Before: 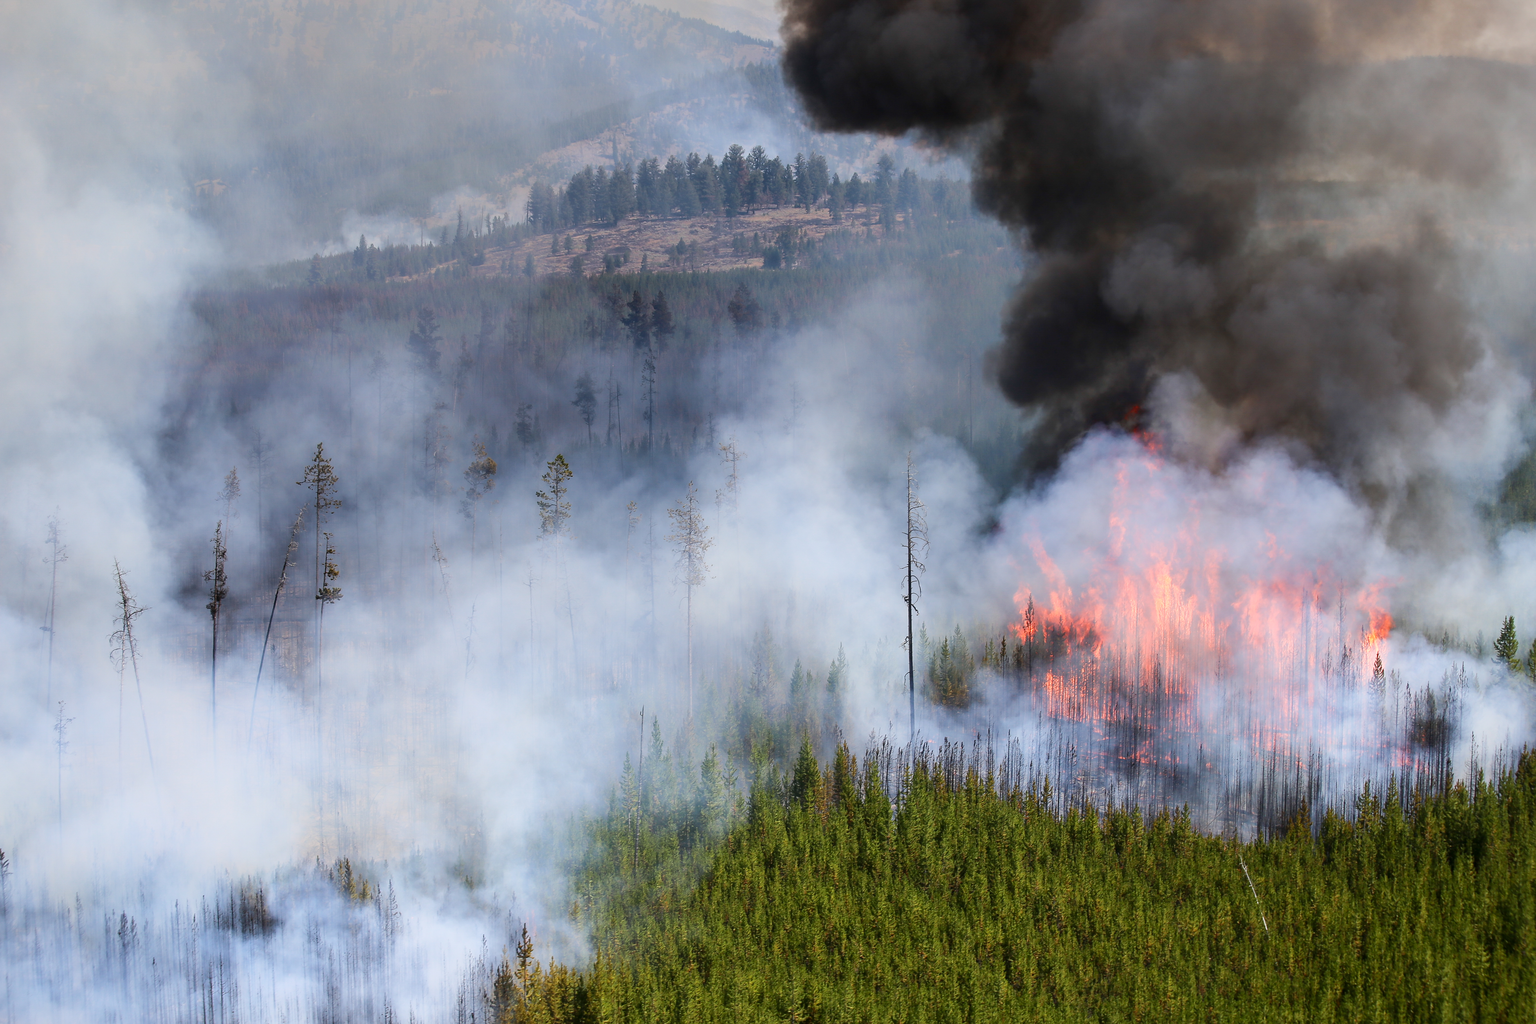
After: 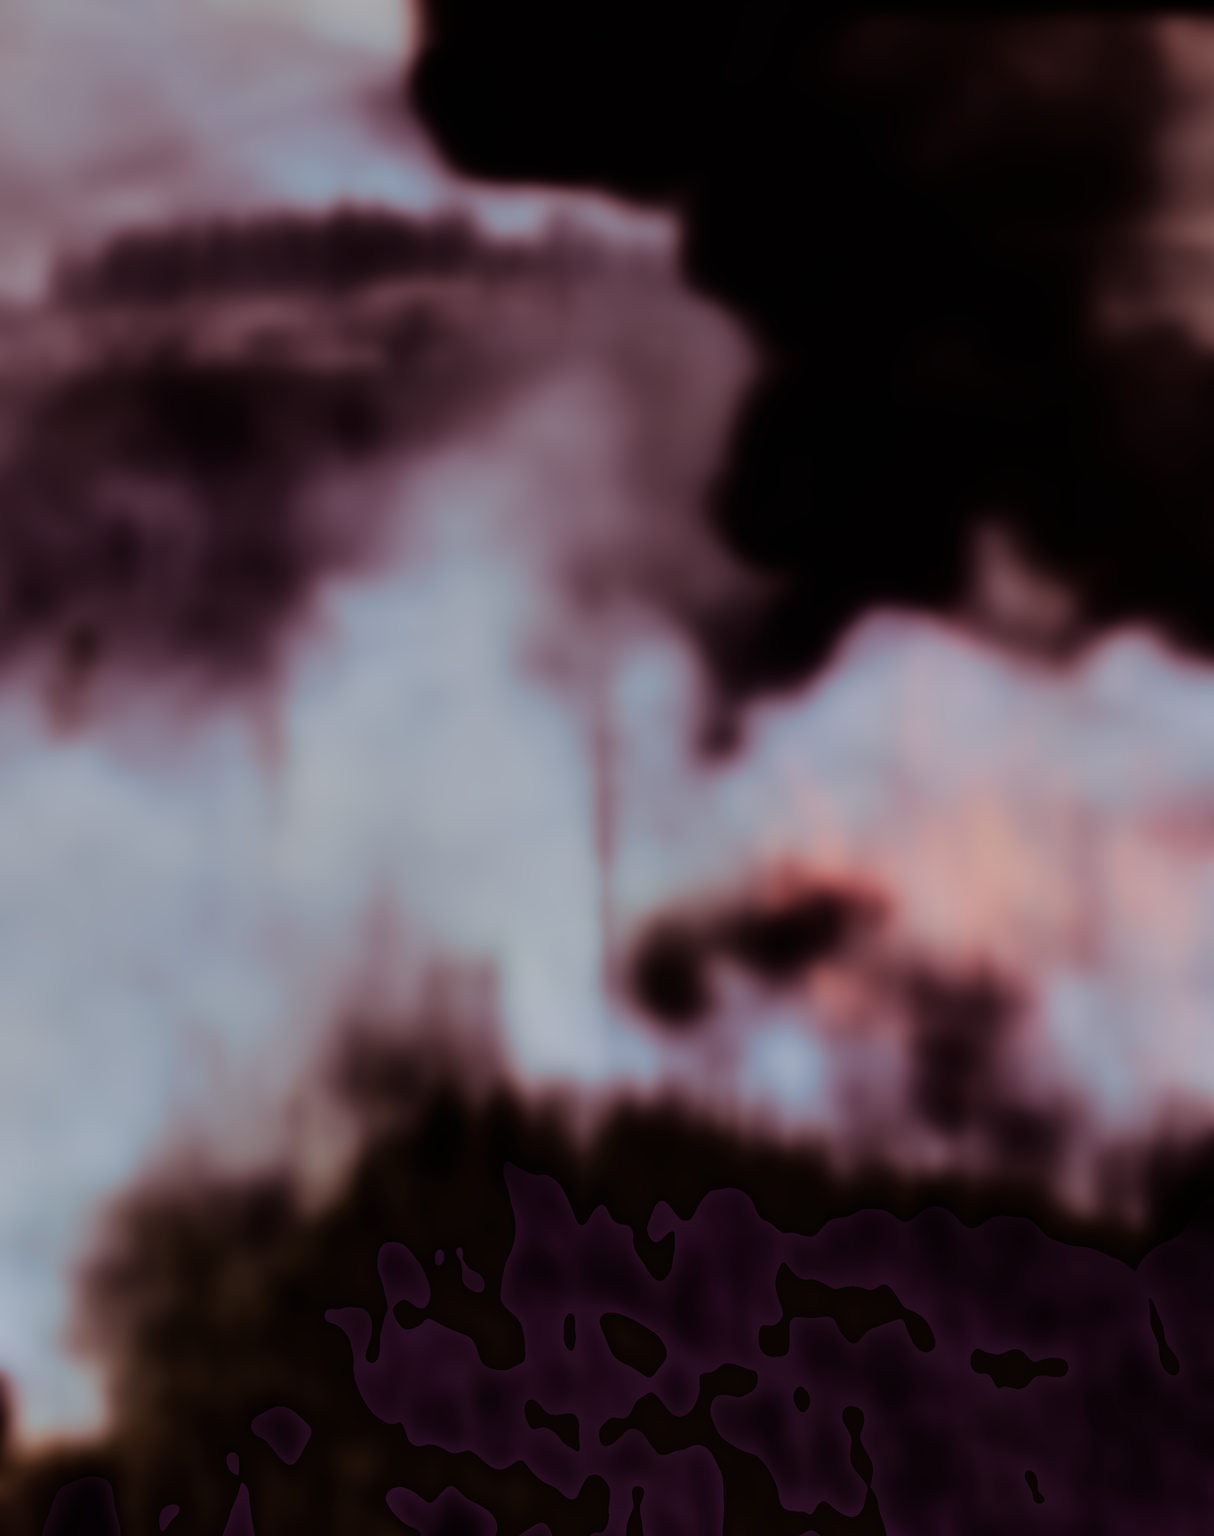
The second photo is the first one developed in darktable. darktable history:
filmic rgb: black relative exposure -7.65 EV, white relative exposure 4.56 EV, hardness 3.61
shadows and highlights: radius 118.69, shadows 42.21, highlights -61.56, soften with gaussian
crop: left 31.458%, top 0%, right 11.876%
split-toning: on, module defaults
sharpen: on, module defaults
lowpass: radius 31.92, contrast 1.72, brightness -0.98, saturation 0.94
rotate and perspective: rotation 0.215°, lens shift (vertical) -0.139, crop left 0.069, crop right 0.939, crop top 0.002, crop bottom 0.996
